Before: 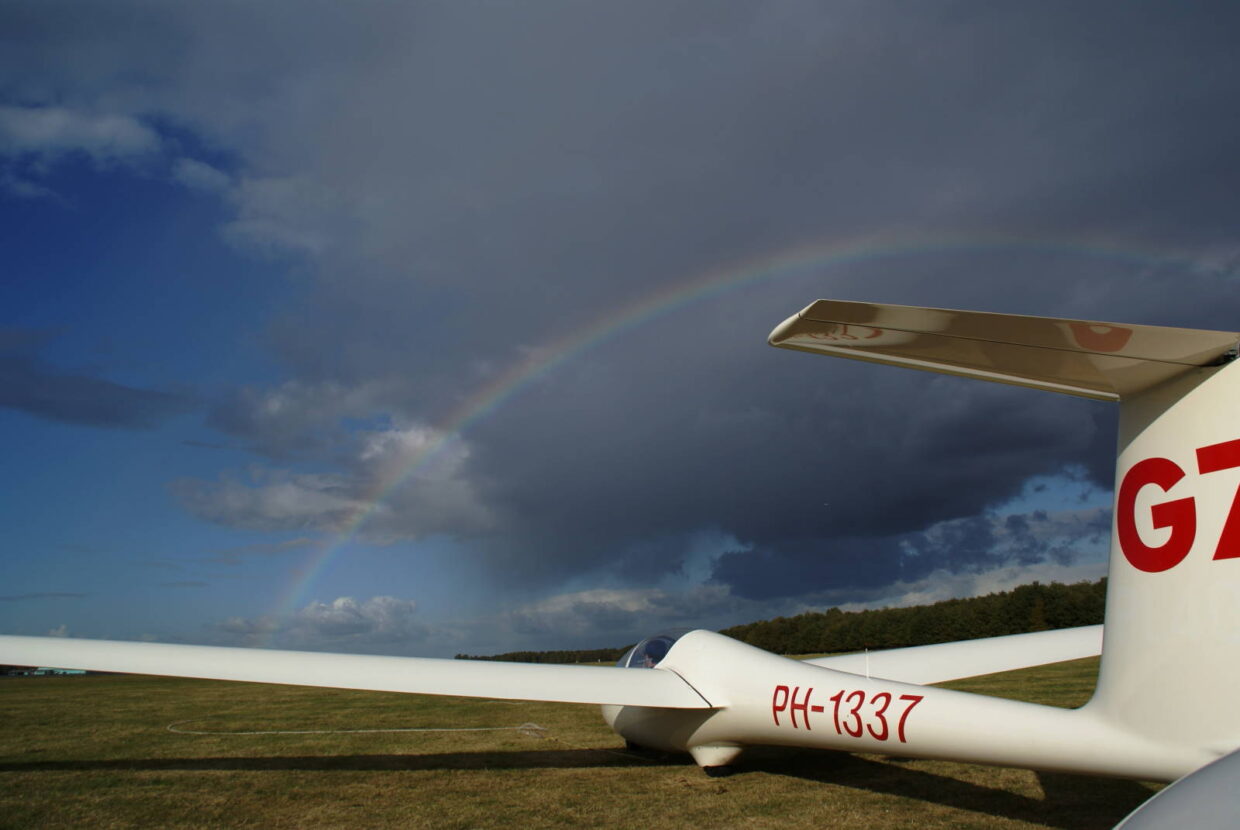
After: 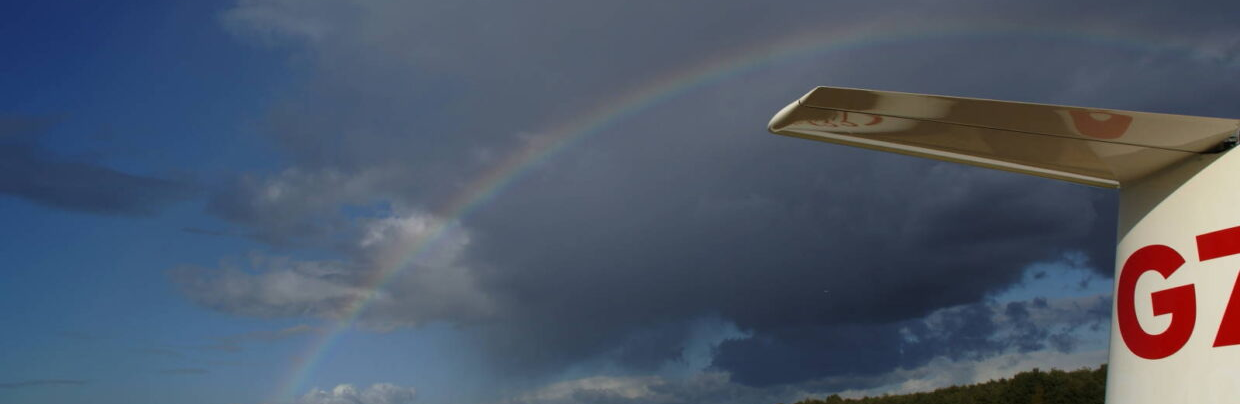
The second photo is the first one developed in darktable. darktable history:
crop and rotate: top 25.762%, bottom 25.509%
